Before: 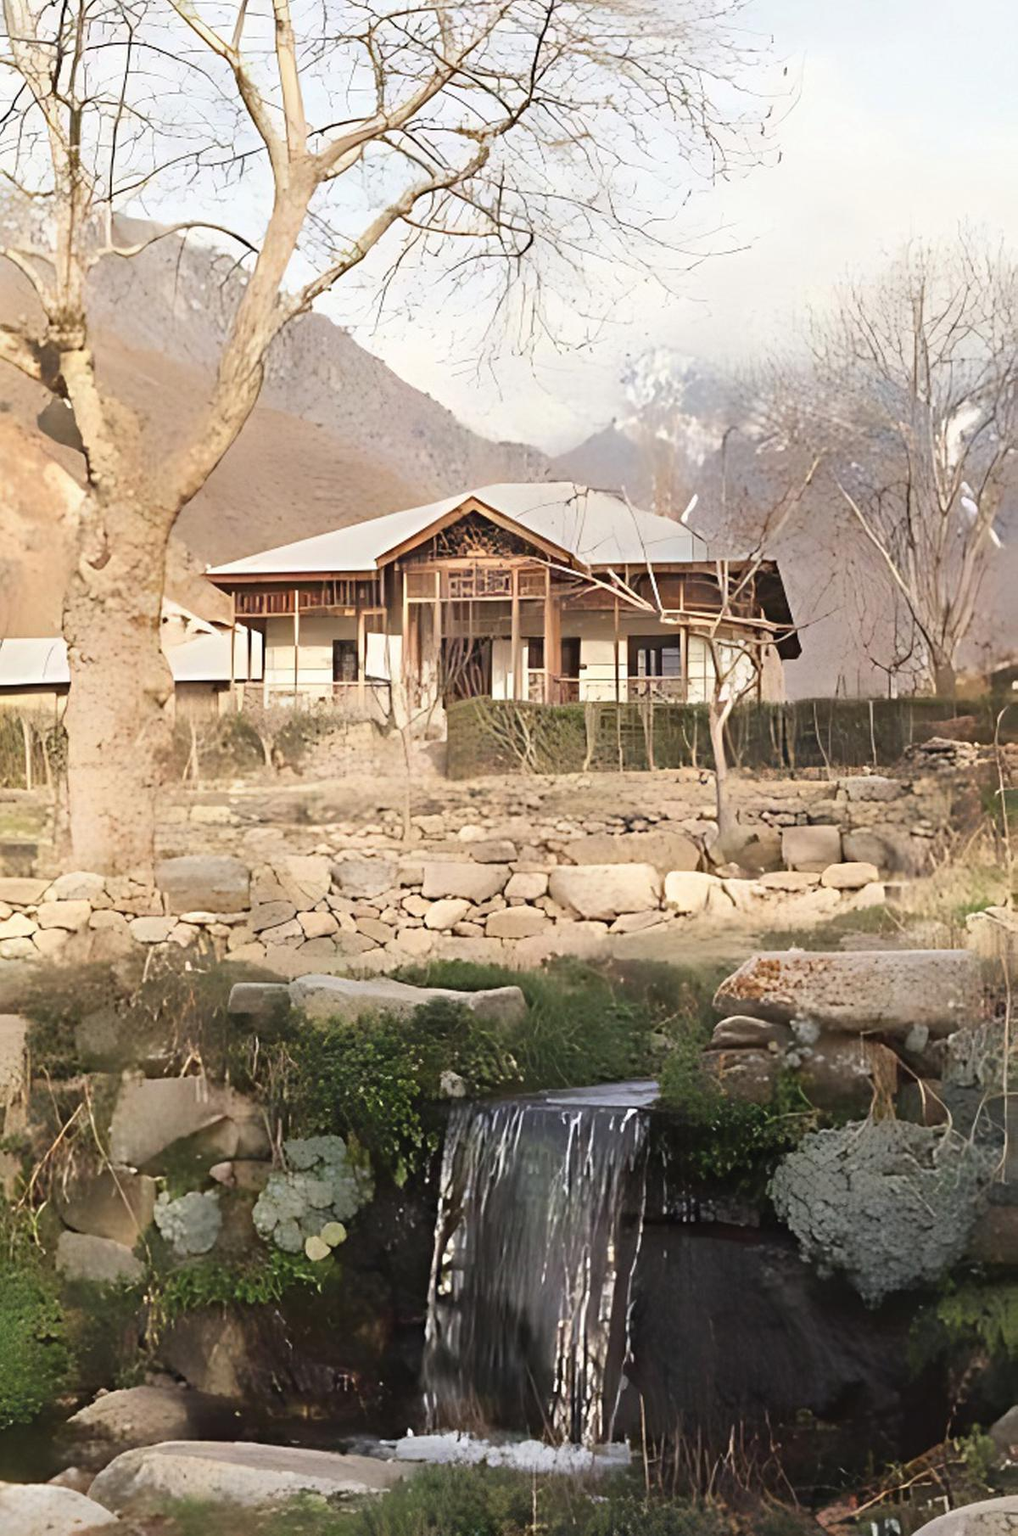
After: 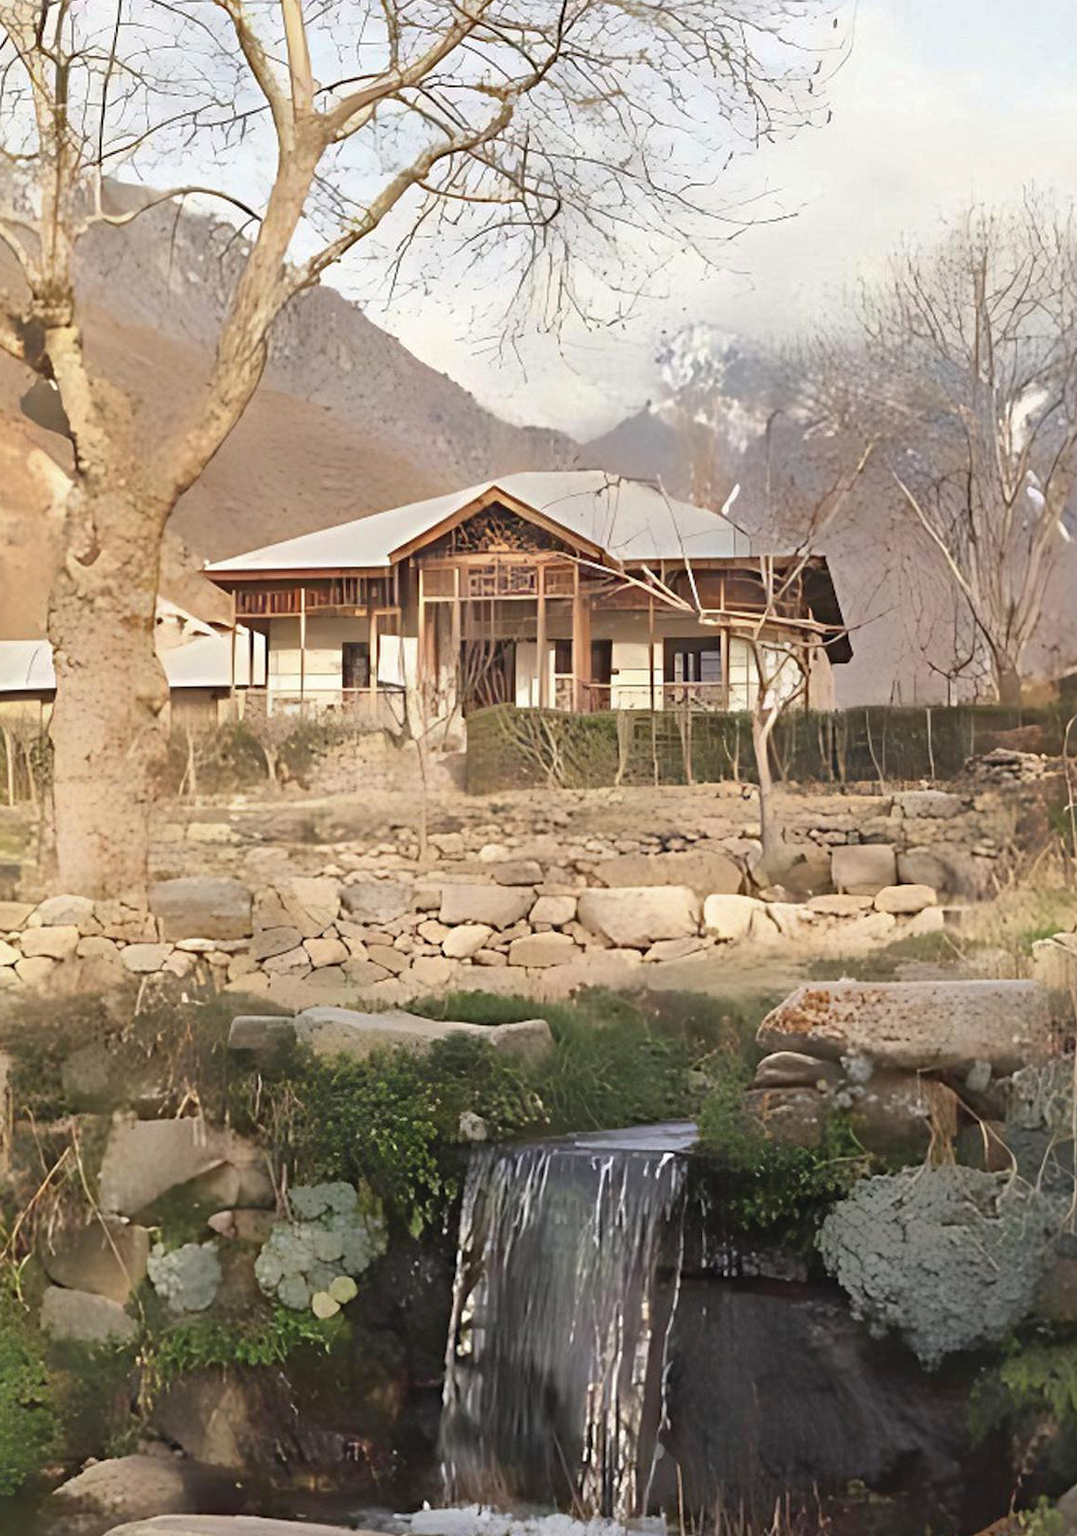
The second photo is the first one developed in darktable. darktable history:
shadows and highlights: on, module defaults
crop: left 1.87%, top 3.267%, right 0.951%, bottom 4.861%
